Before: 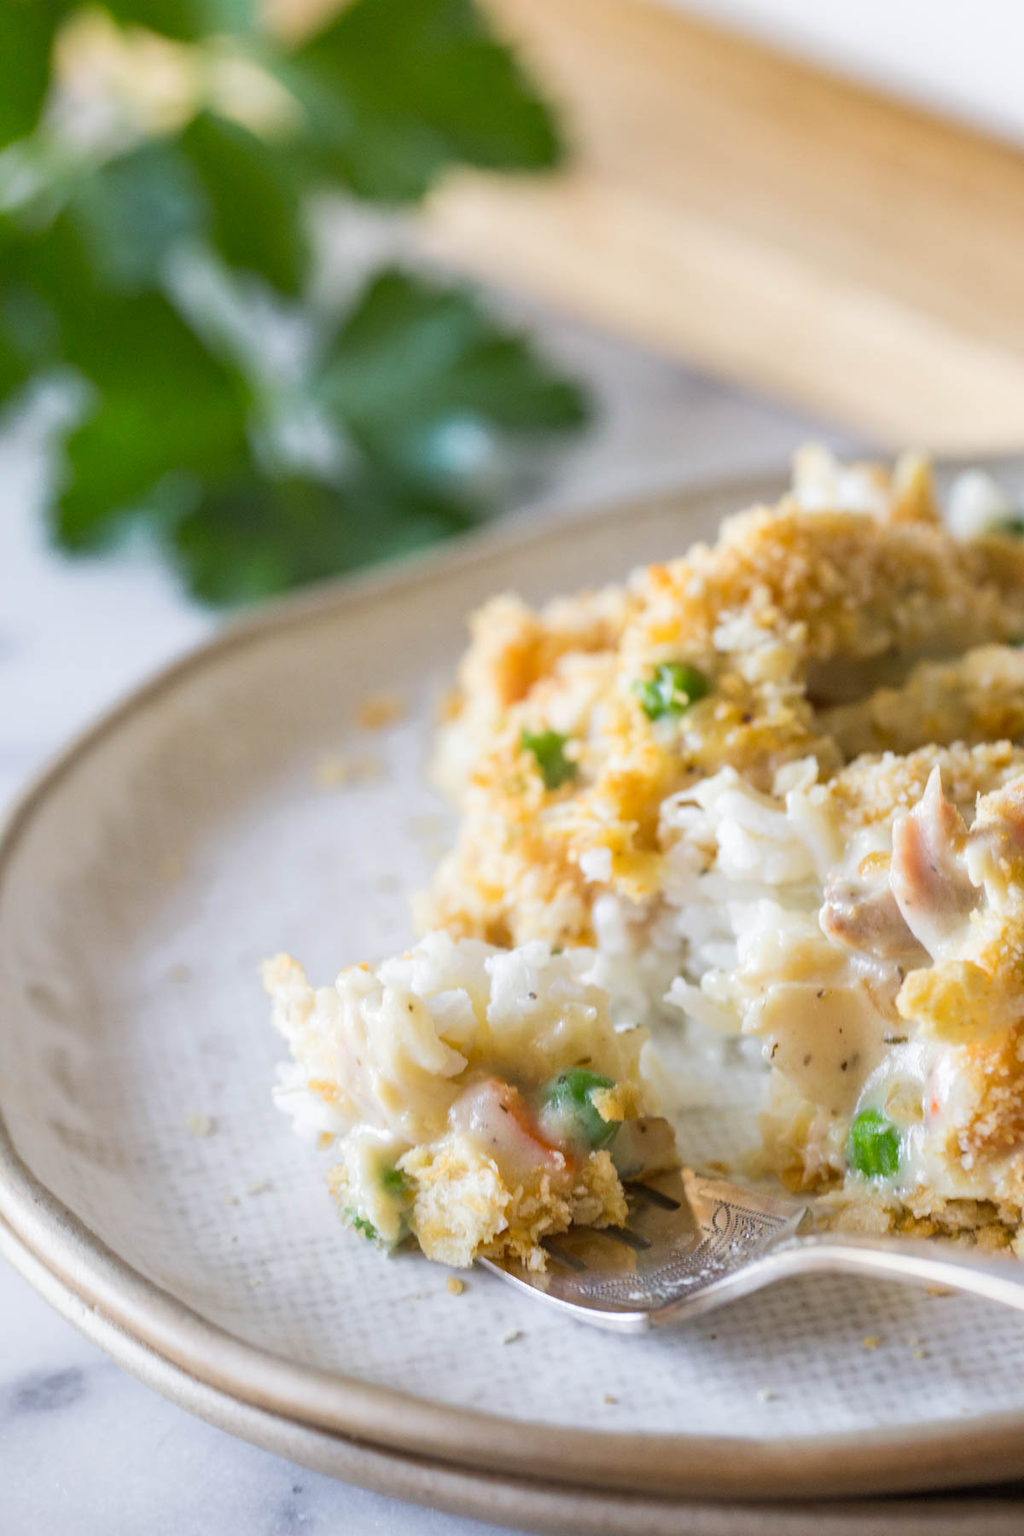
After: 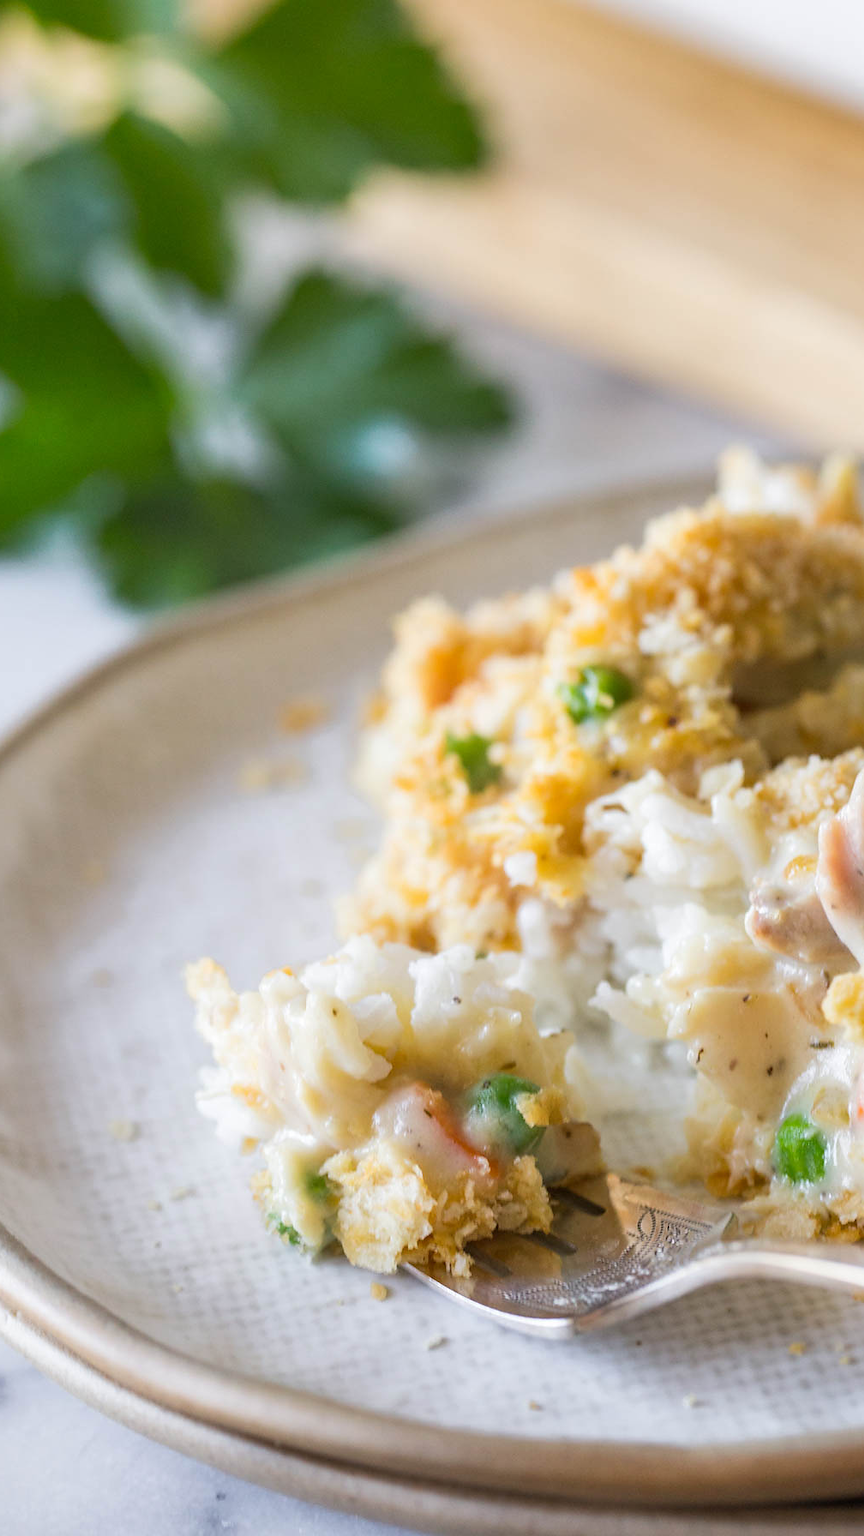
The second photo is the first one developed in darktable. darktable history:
crop: left 7.598%, right 7.873%
sharpen: radius 1, threshold 1
